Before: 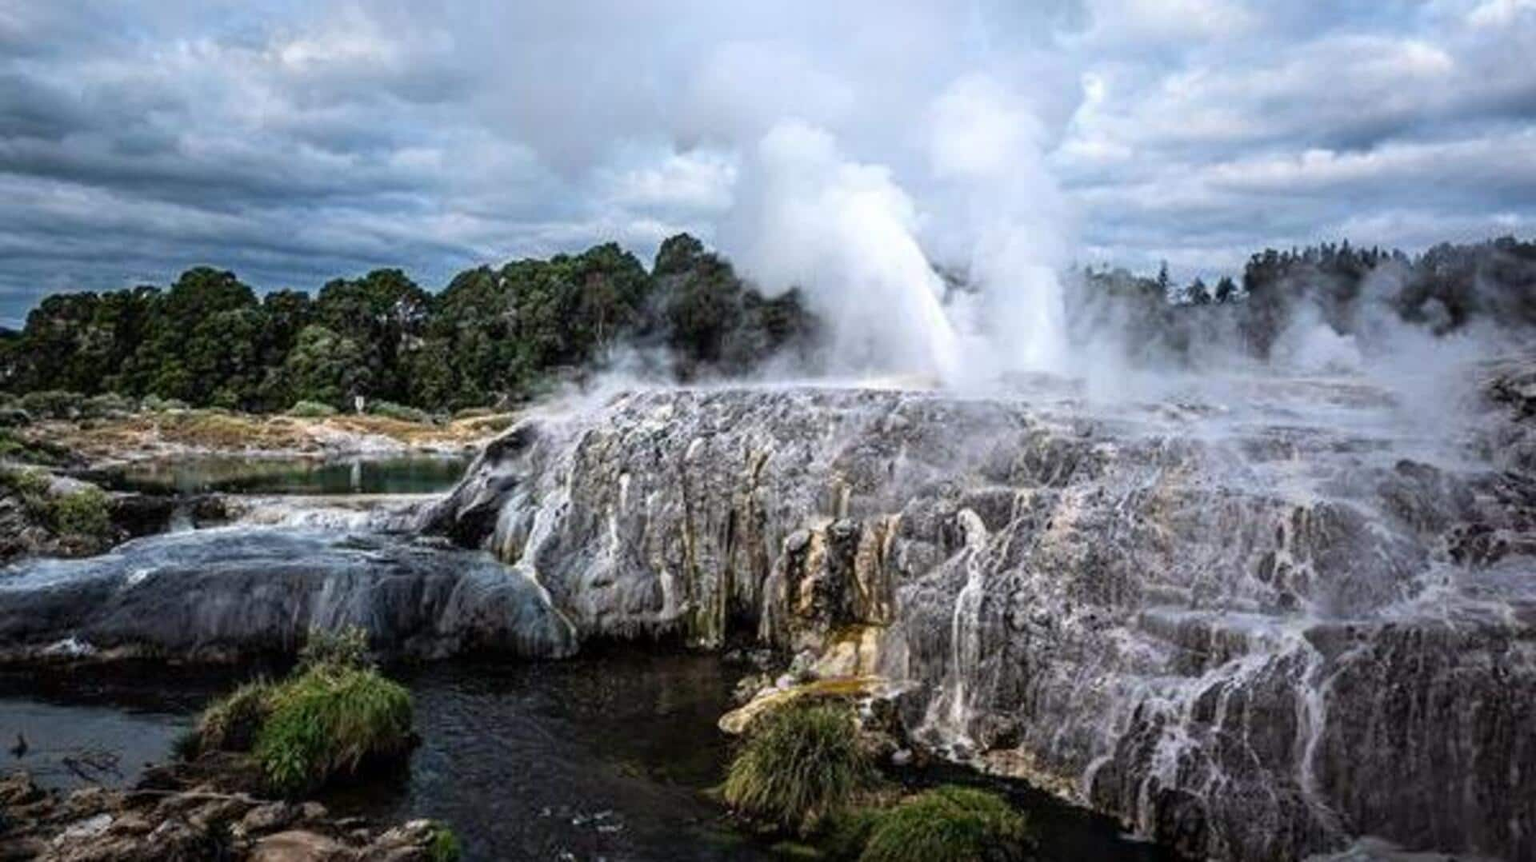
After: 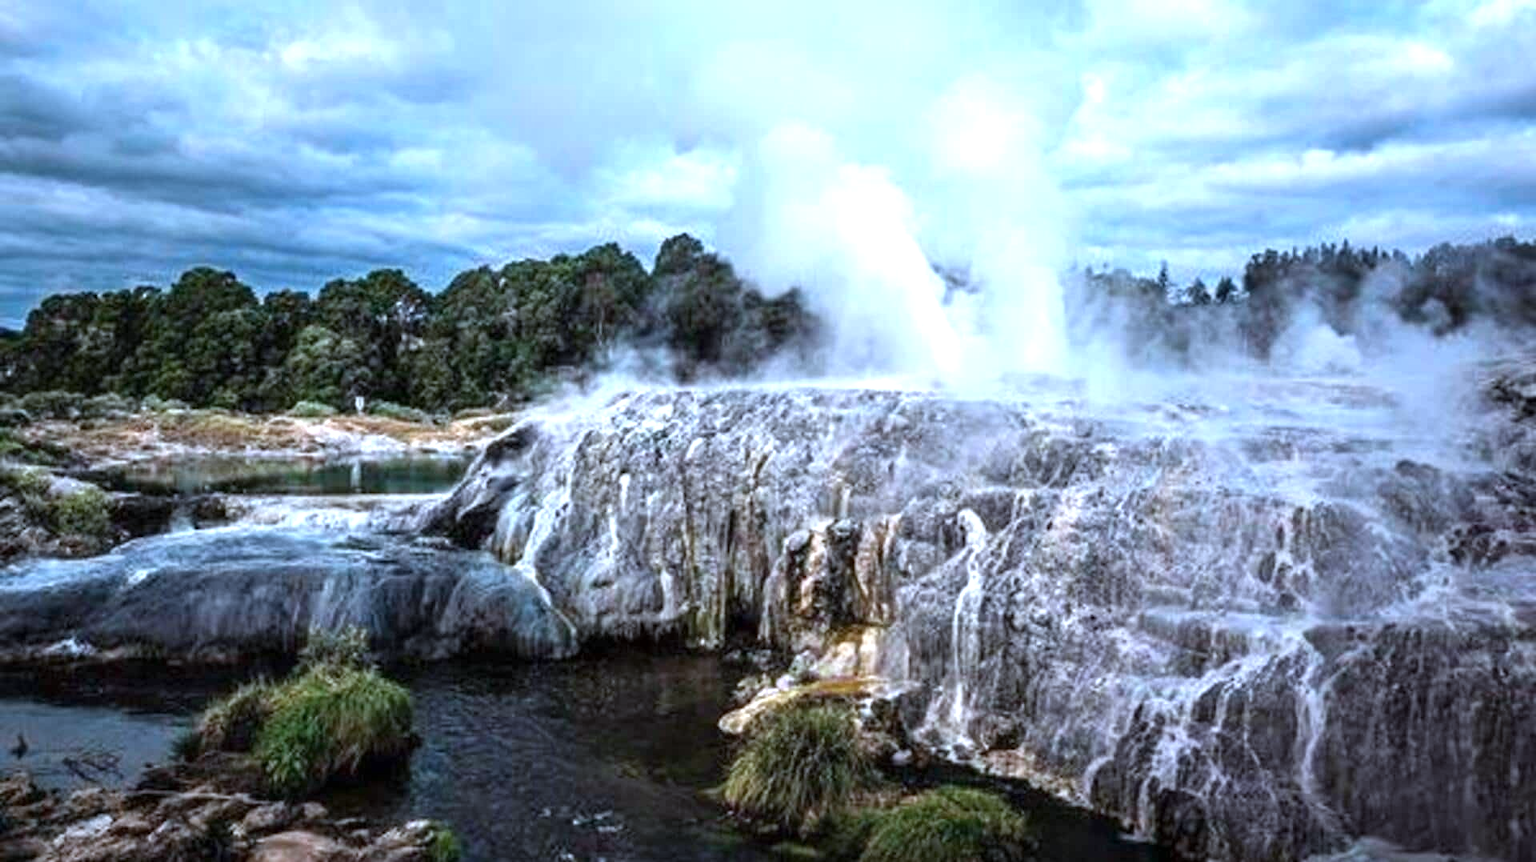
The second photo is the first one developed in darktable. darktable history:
exposure: exposure 0.609 EV, compensate highlight preservation false
color correction: highlights a* -2.45, highlights b* -18.62
